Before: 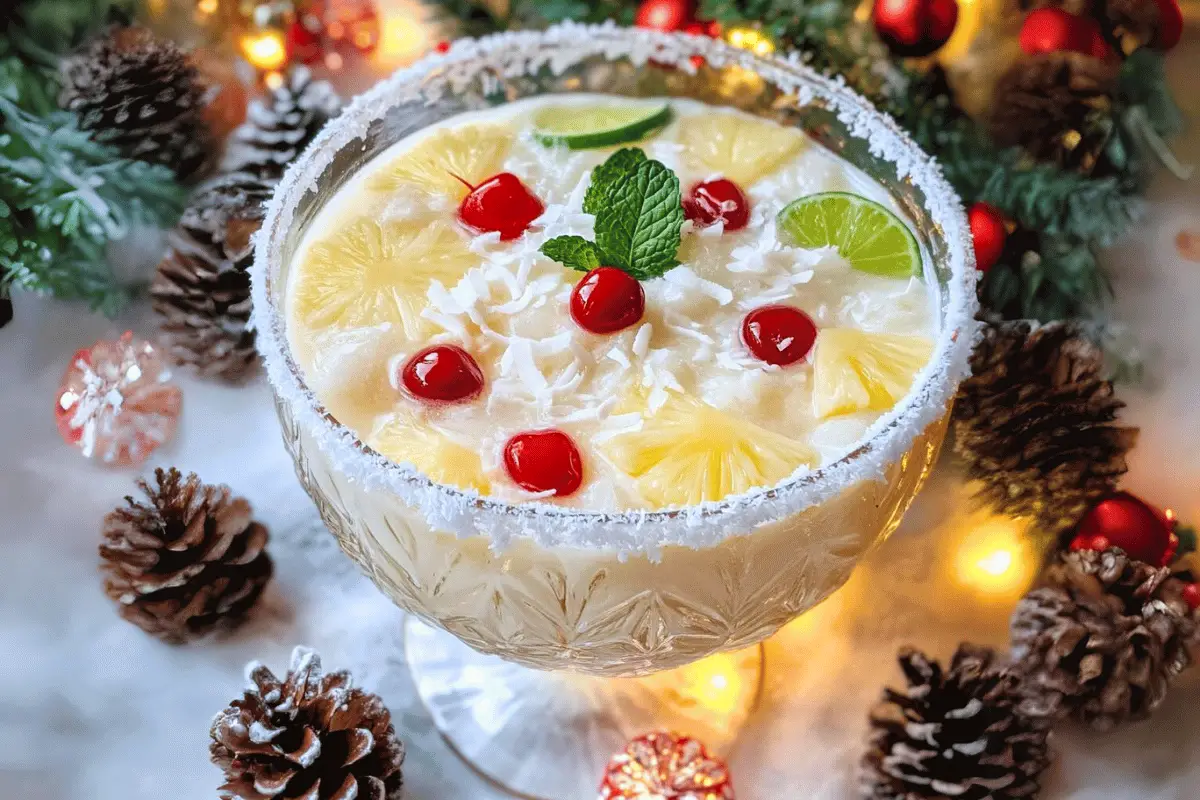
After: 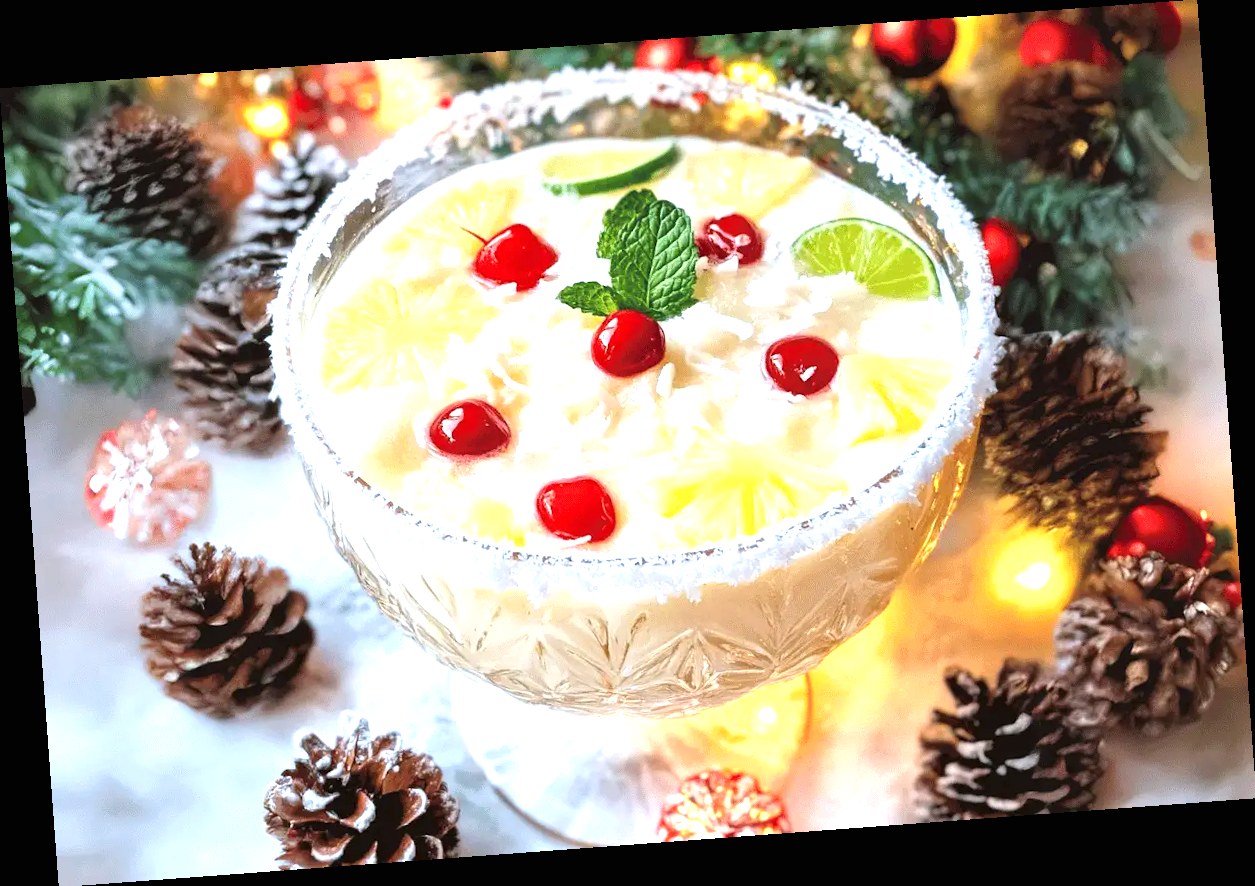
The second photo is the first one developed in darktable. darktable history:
exposure: black level correction 0, exposure 0.95 EV, compensate exposure bias true, compensate highlight preservation false
rotate and perspective: rotation -4.25°, automatic cropping off
